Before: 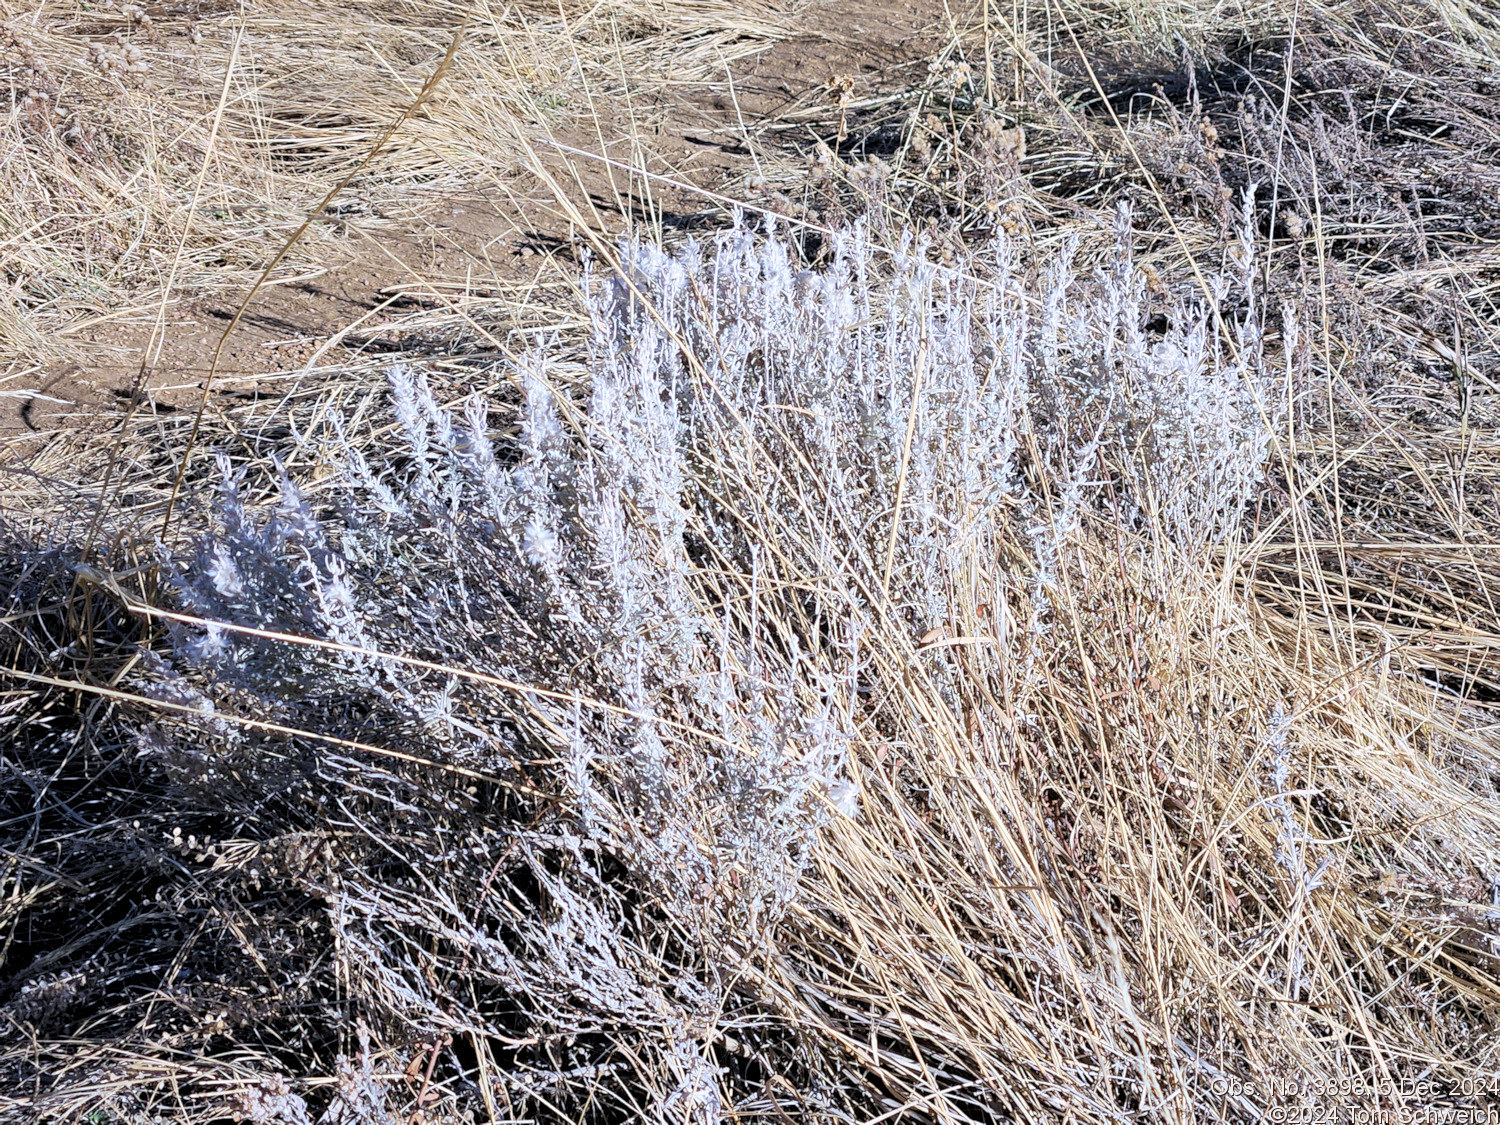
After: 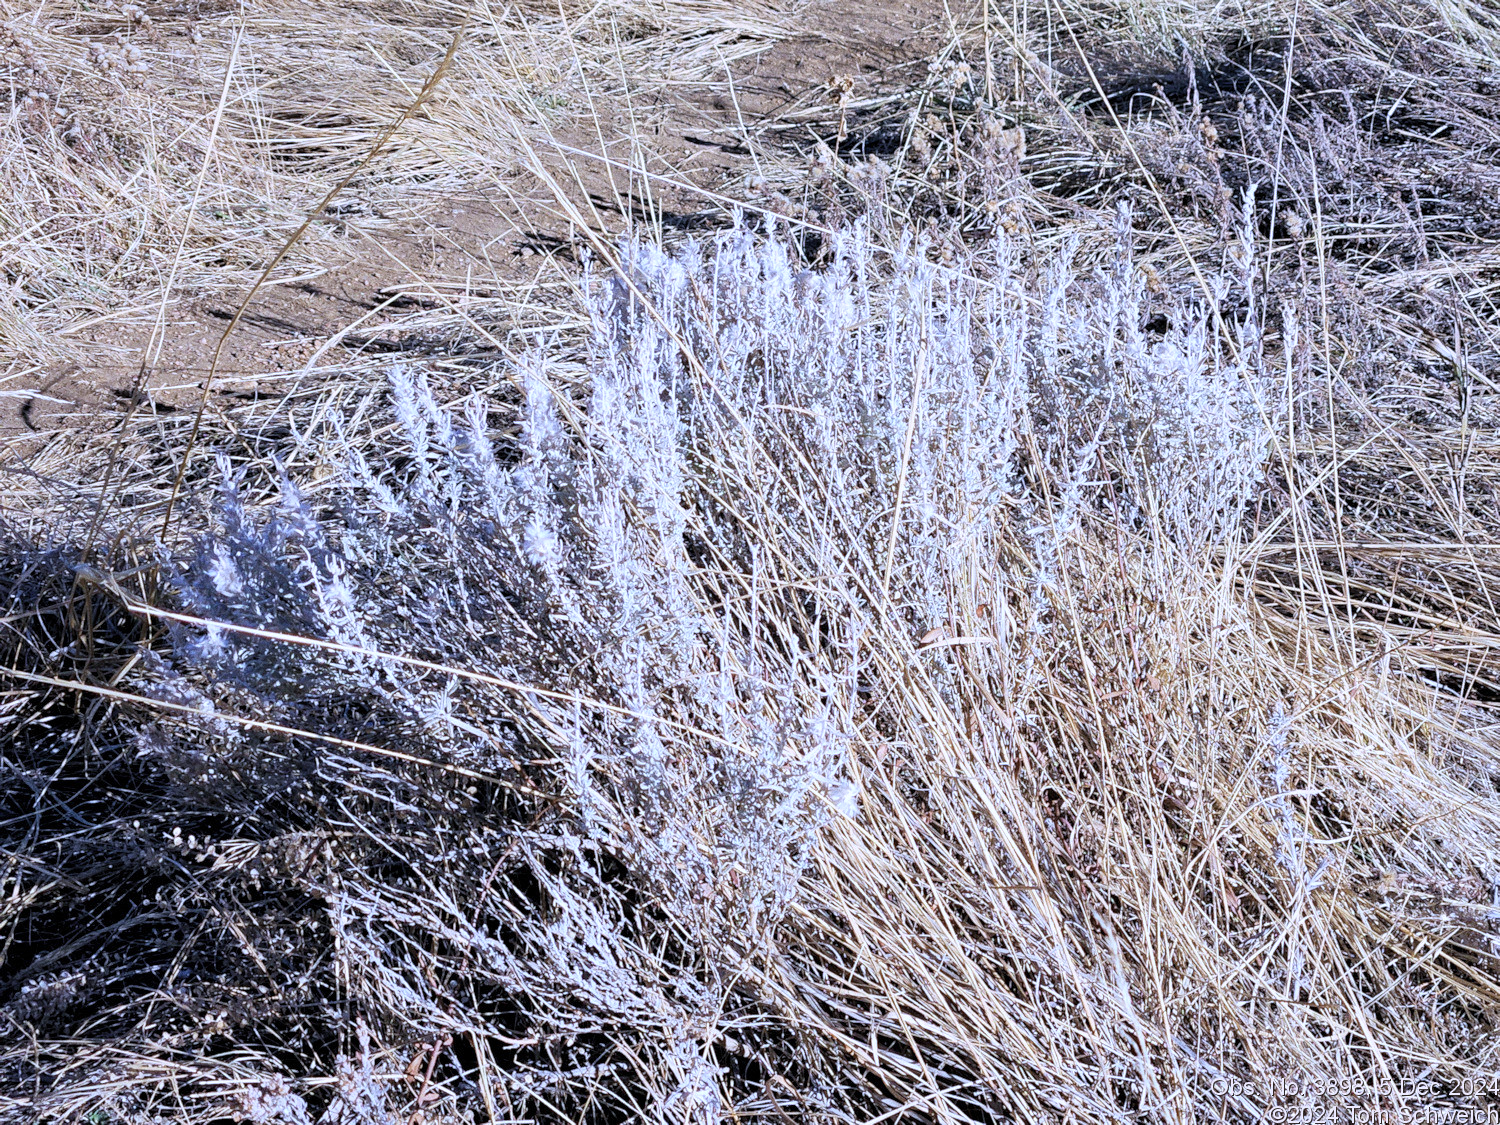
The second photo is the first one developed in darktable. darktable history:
white balance: red 0.967, blue 1.119, emerald 0.756
grain: strength 26%
